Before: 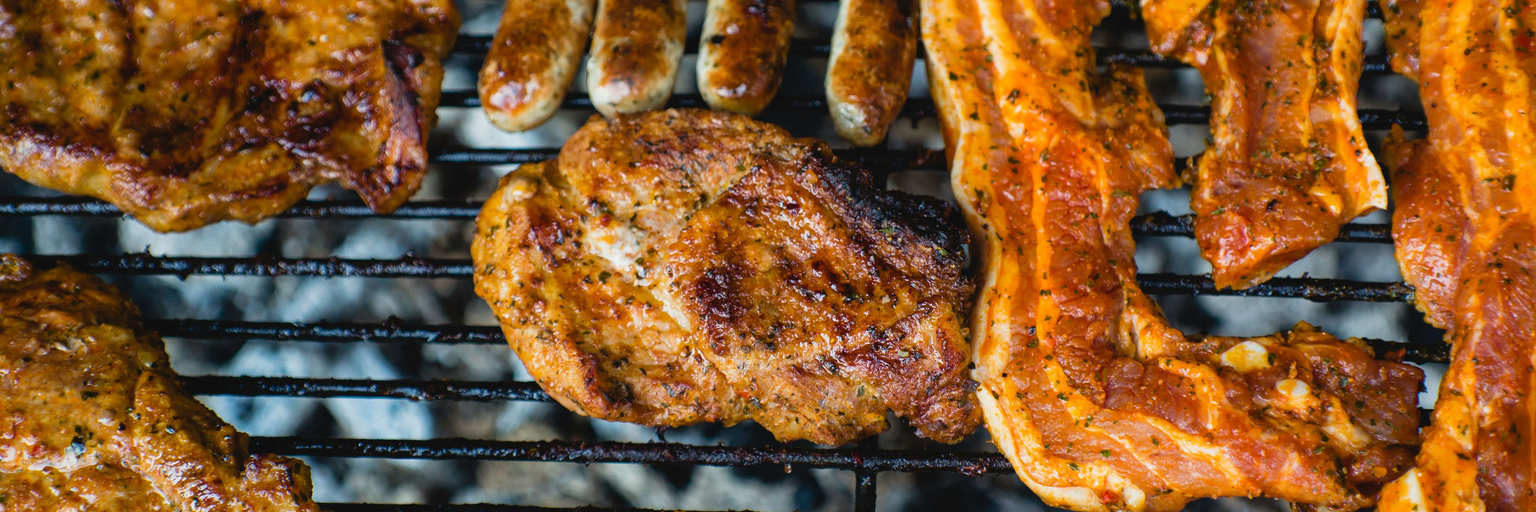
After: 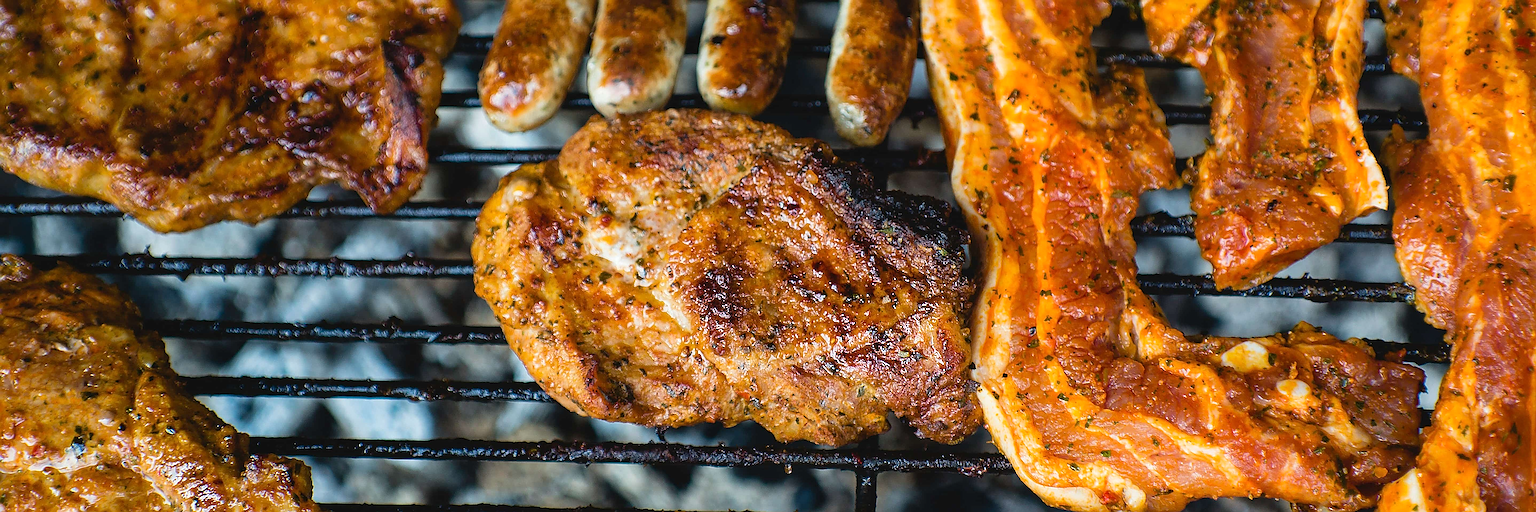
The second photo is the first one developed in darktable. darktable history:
sharpen: amount 1.984
exposure: exposure 0.154 EV, compensate exposure bias true, compensate highlight preservation false
